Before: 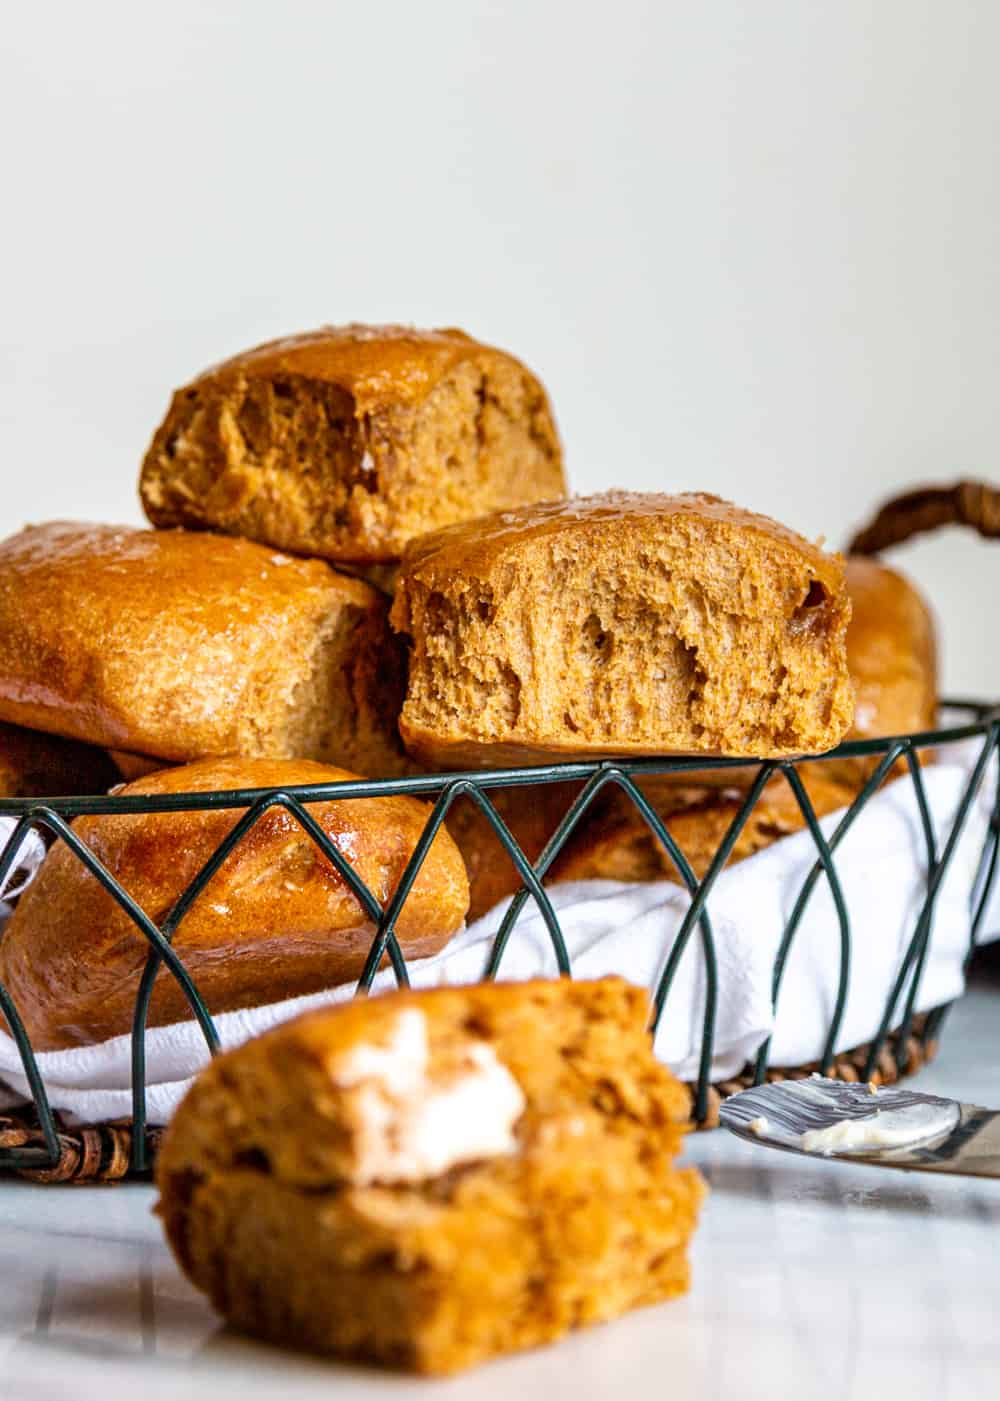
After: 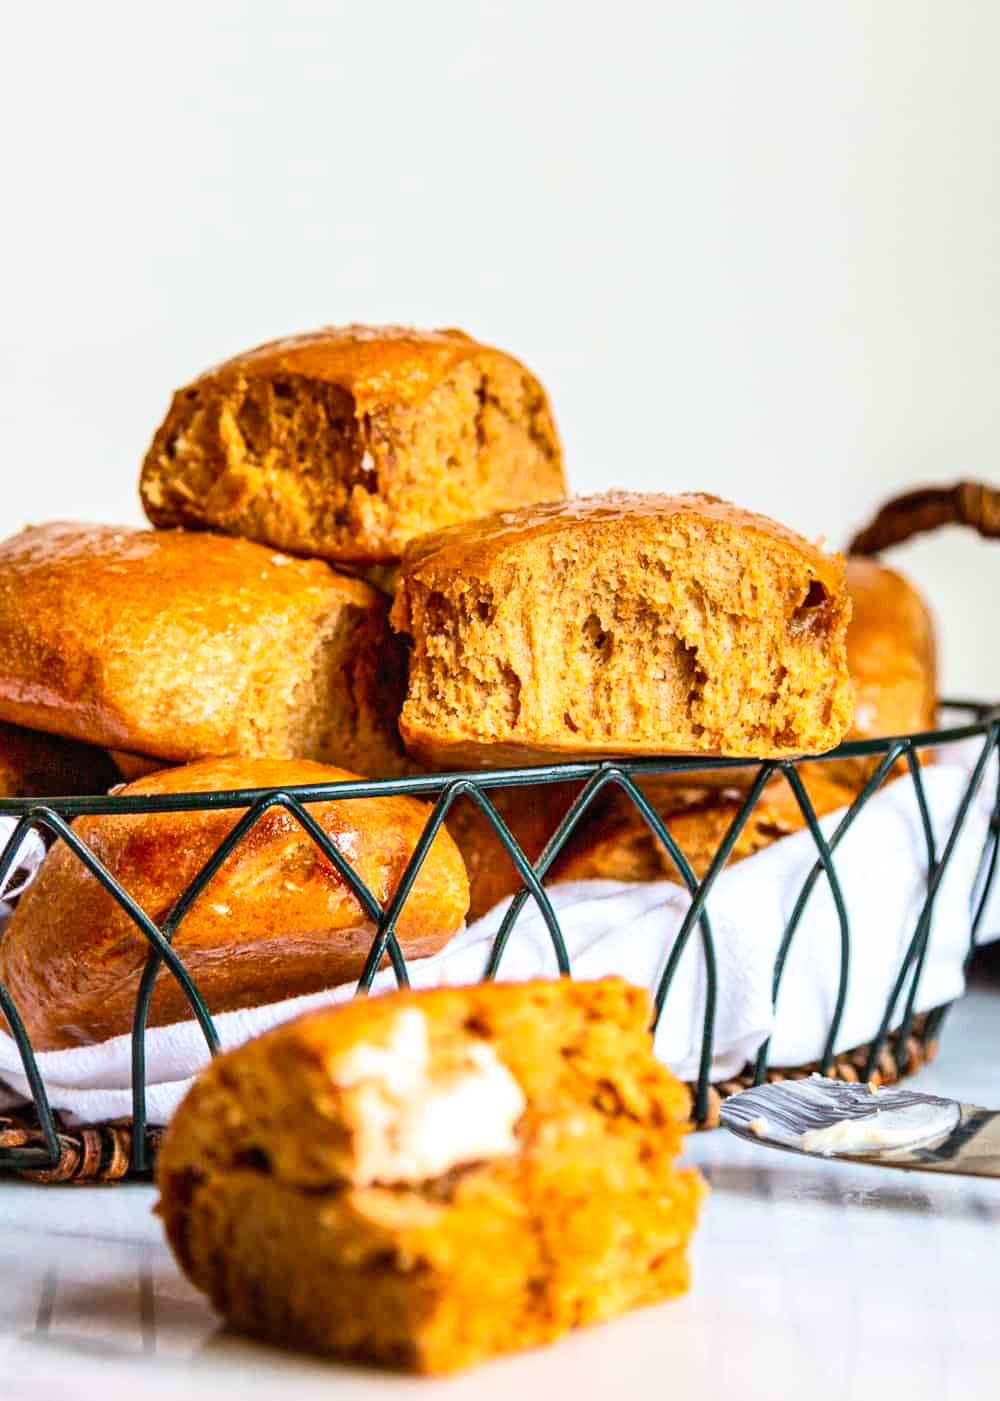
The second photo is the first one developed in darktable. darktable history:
contrast brightness saturation: contrast 0.204, brightness 0.163, saturation 0.224
